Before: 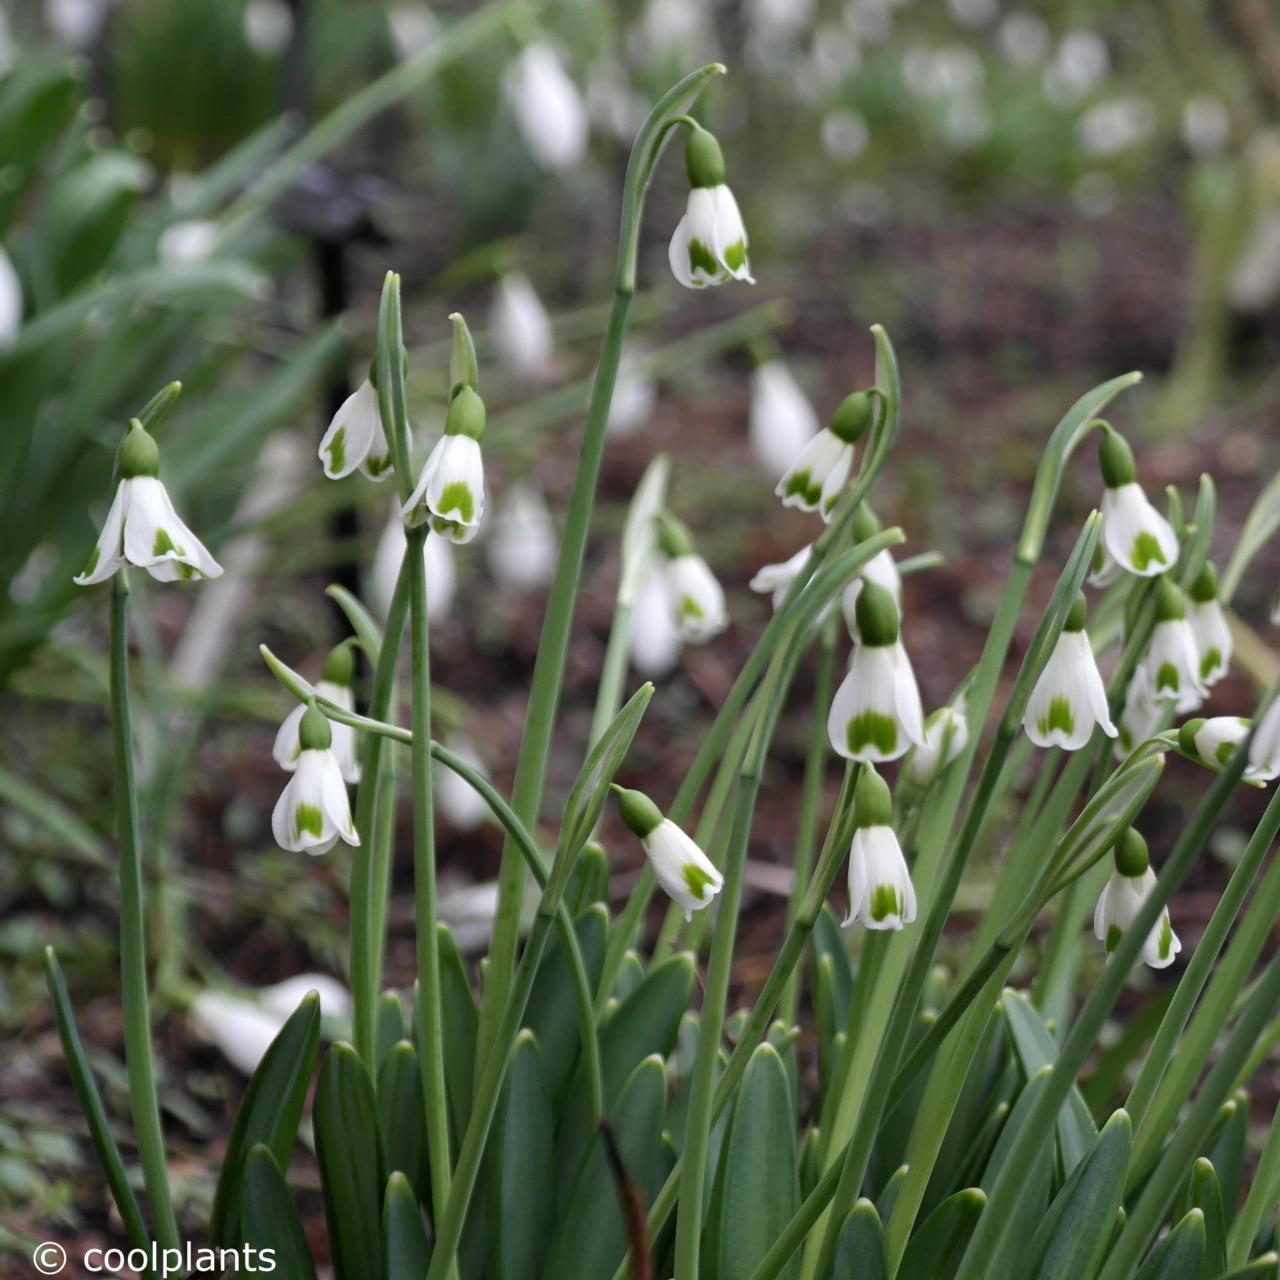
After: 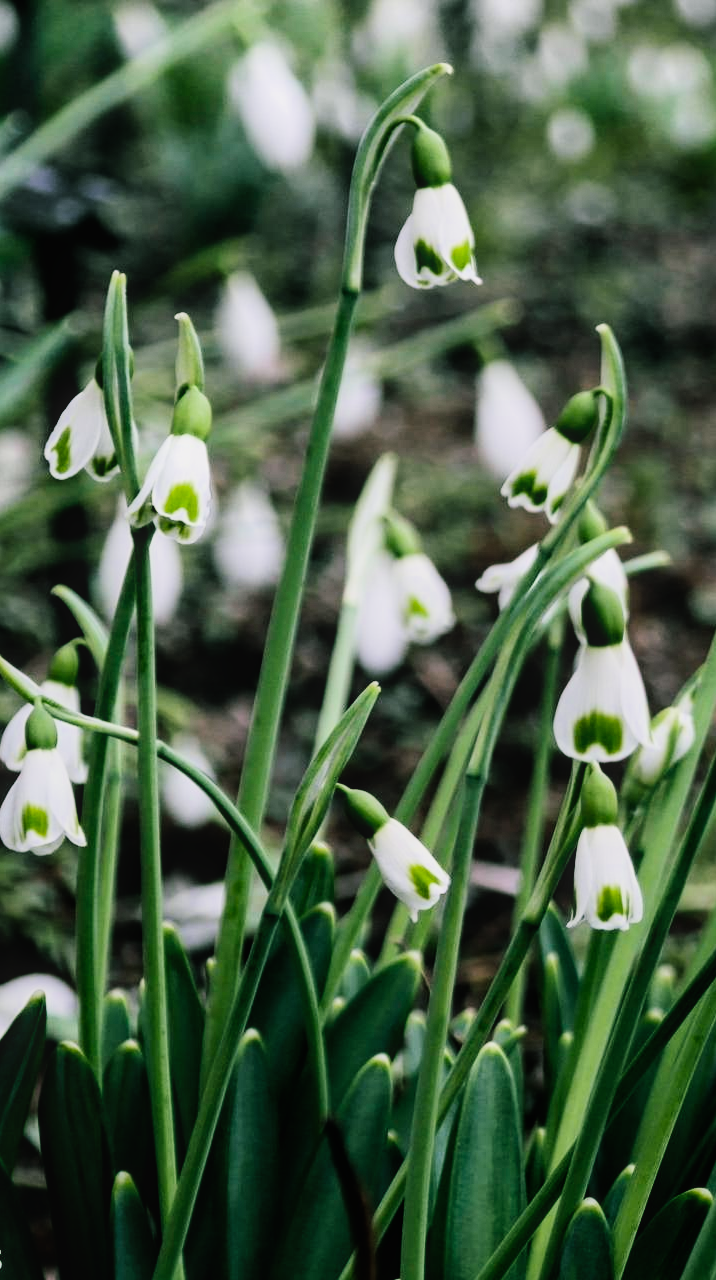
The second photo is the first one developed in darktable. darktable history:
crop: left 21.466%, right 22.544%
local contrast: detail 109%
color balance rgb: shadows lift › chroma 11.56%, shadows lift › hue 134°, power › chroma 0.488%, power › hue 214.96°, linear chroma grading › global chroma 9.04%, perceptual saturation grading › global saturation 0.644%, global vibrance 20%
tone equalizer: -8 EV -1.11 EV, -7 EV -1.01 EV, -6 EV -0.89 EV, -5 EV -0.538 EV, -3 EV 0.579 EV, -2 EV 0.843 EV, -1 EV 1.01 EV, +0 EV 1.06 EV, edges refinement/feathering 500, mask exposure compensation -1.57 EV, preserve details no
filmic rgb: black relative exposure -7.5 EV, white relative exposure 5 EV, hardness 3.33, contrast 1.3
